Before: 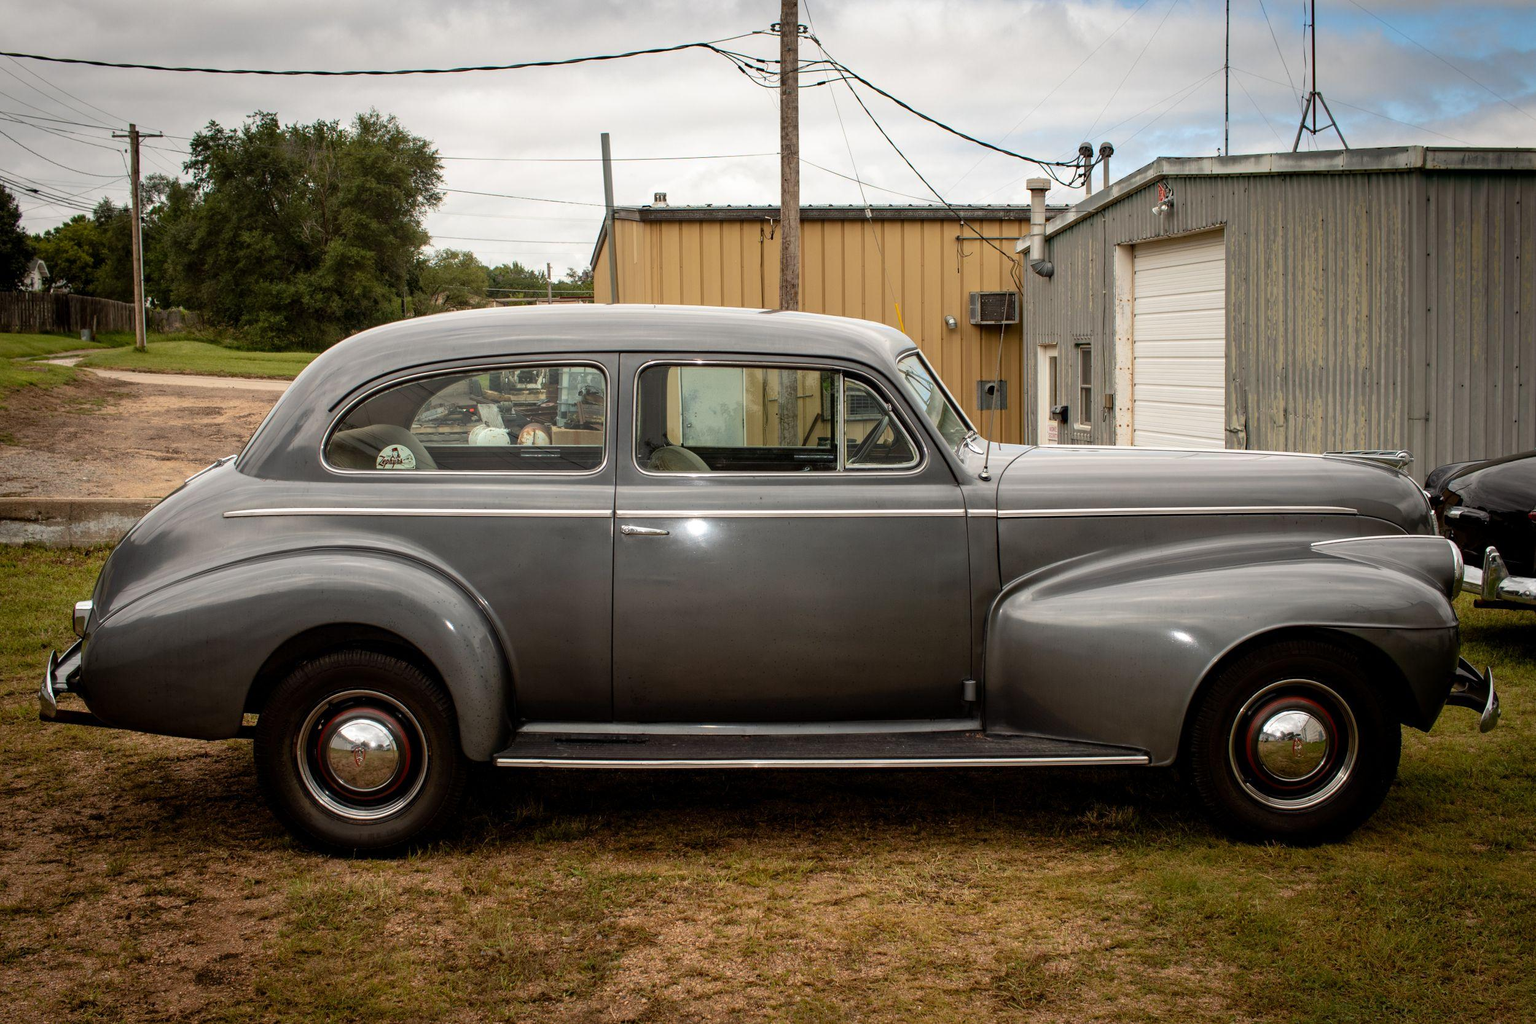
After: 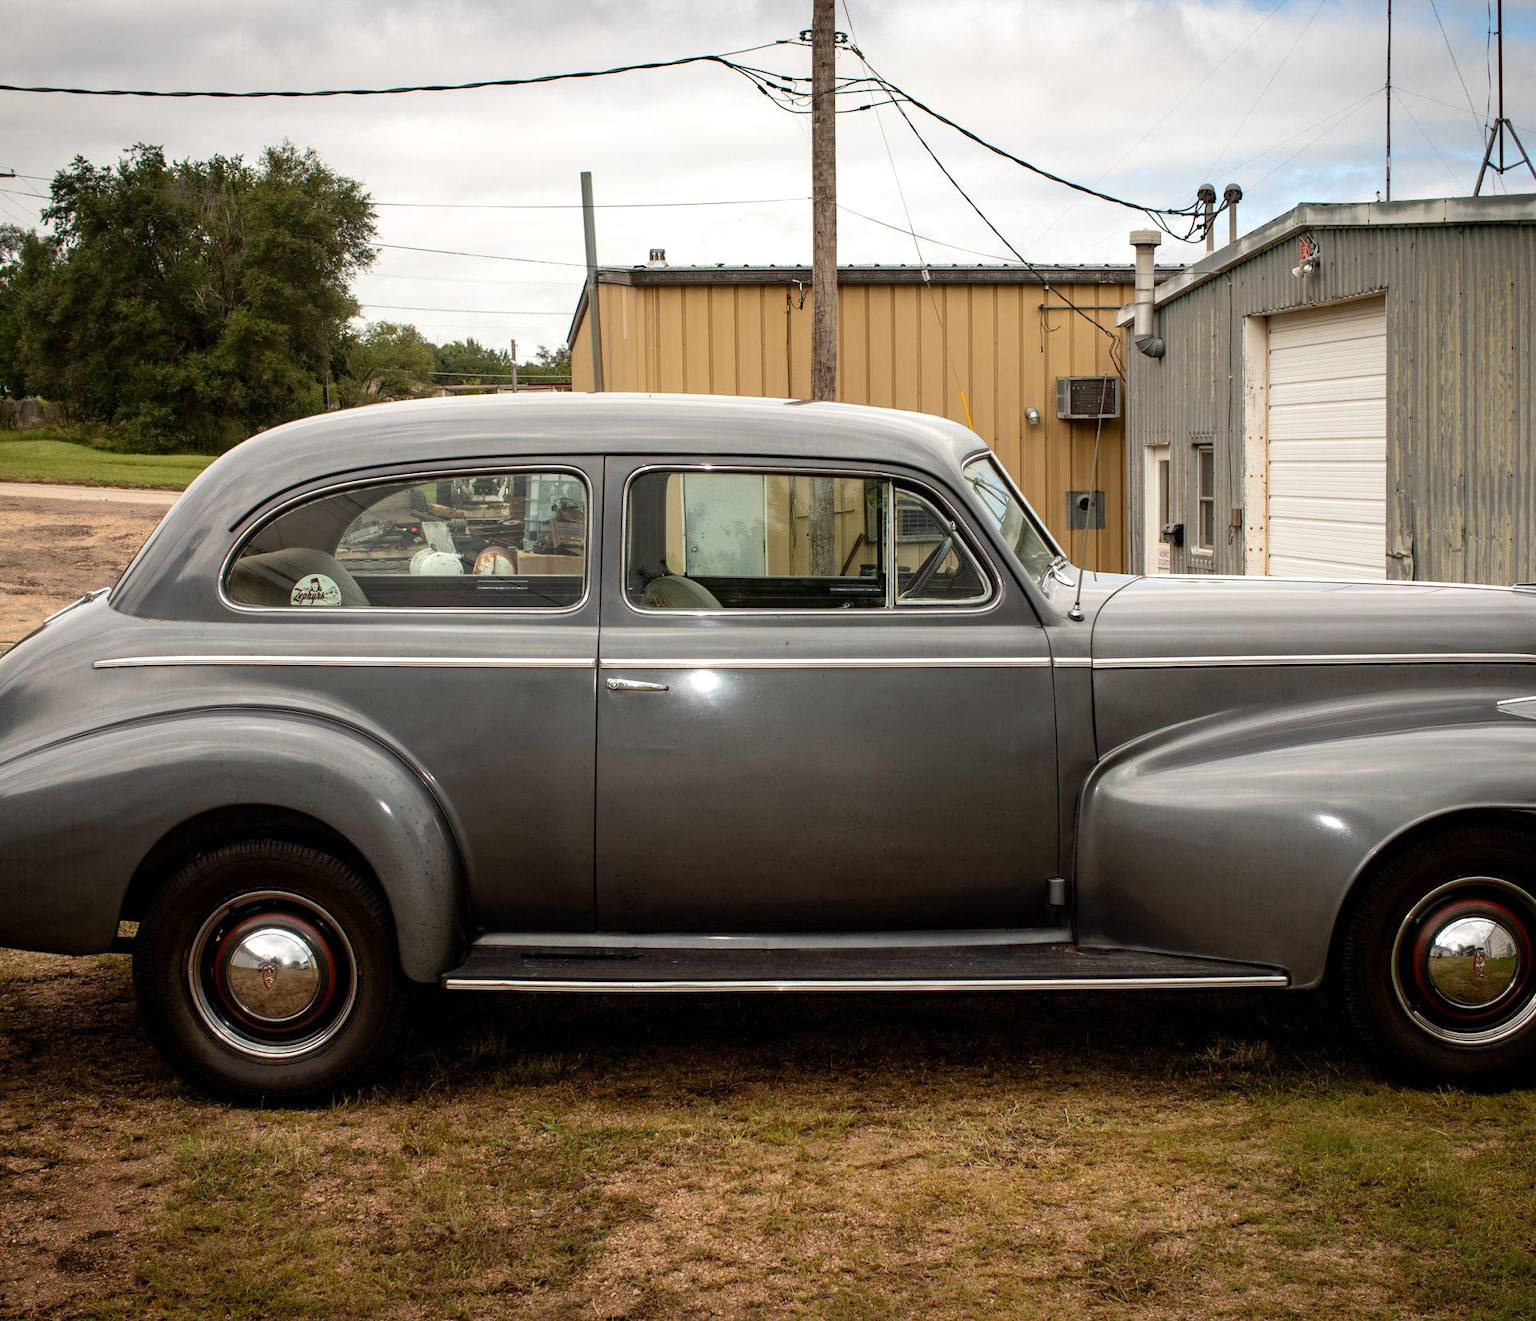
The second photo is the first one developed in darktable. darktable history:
crop: left 9.875%, right 12.628%
shadows and highlights: shadows -13.16, white point adjustment 3.86, highlights 27.06
